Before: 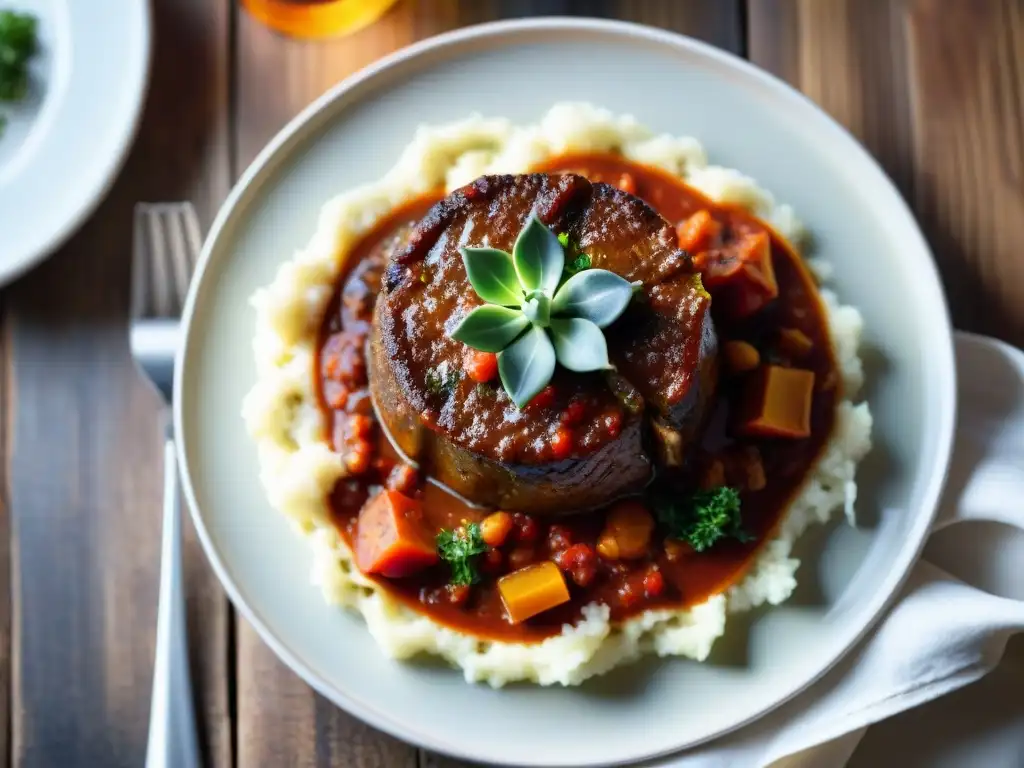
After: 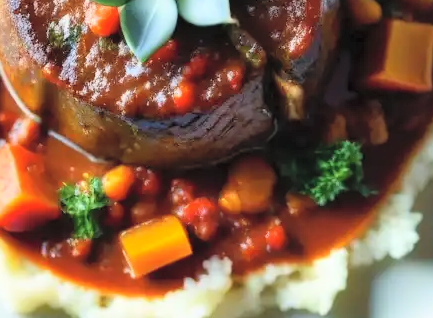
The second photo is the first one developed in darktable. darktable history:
crop: left 36.915%, top 45.146%, right 20.722%, bottom 13.437%
contrast brightness saturation: contrast 0.096, brightness 0.312, saturation 0.144
tone equalizer: on, module defaults
